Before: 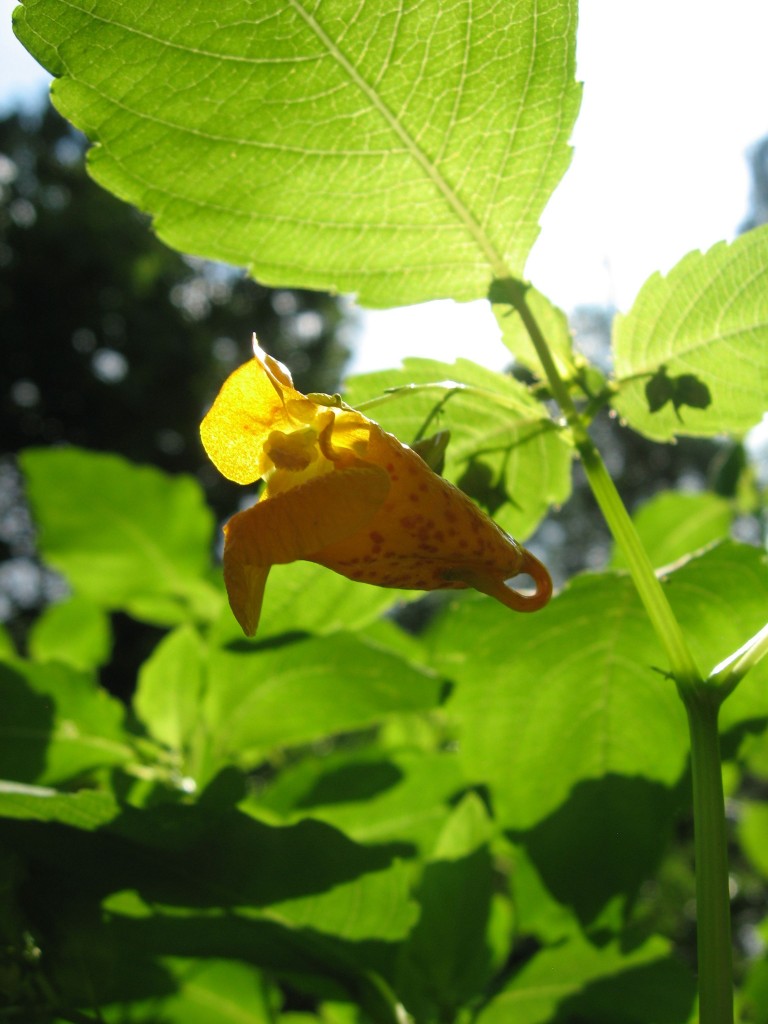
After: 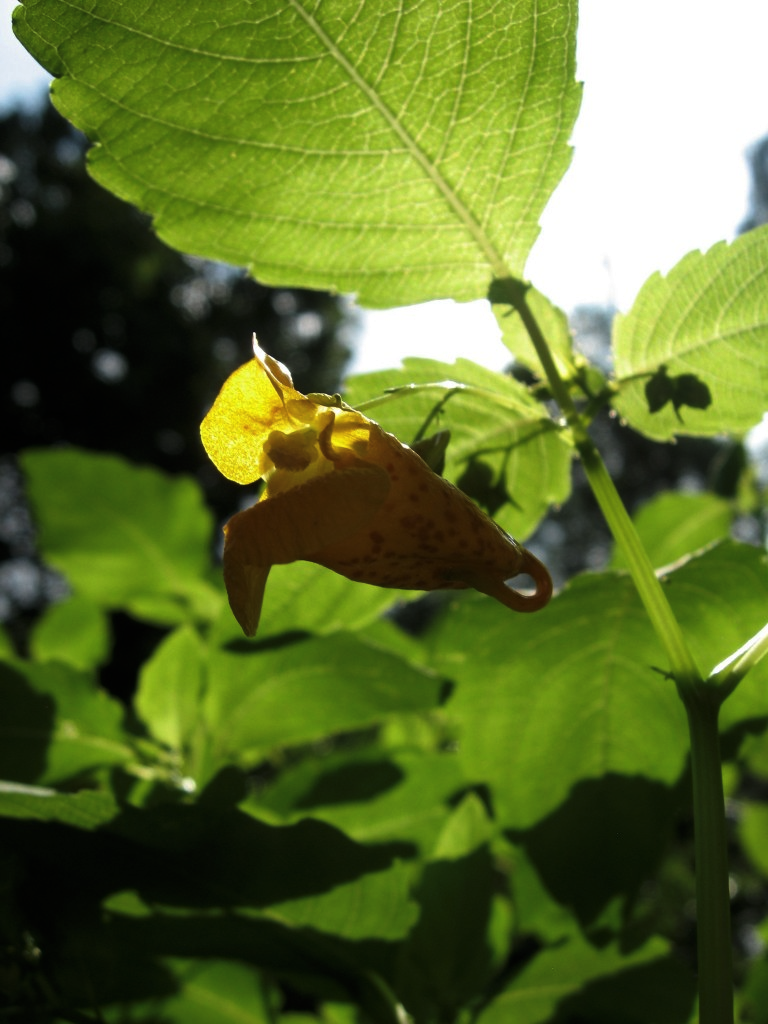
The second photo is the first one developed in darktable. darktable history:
levels: mode automatic, gray 59.36%
